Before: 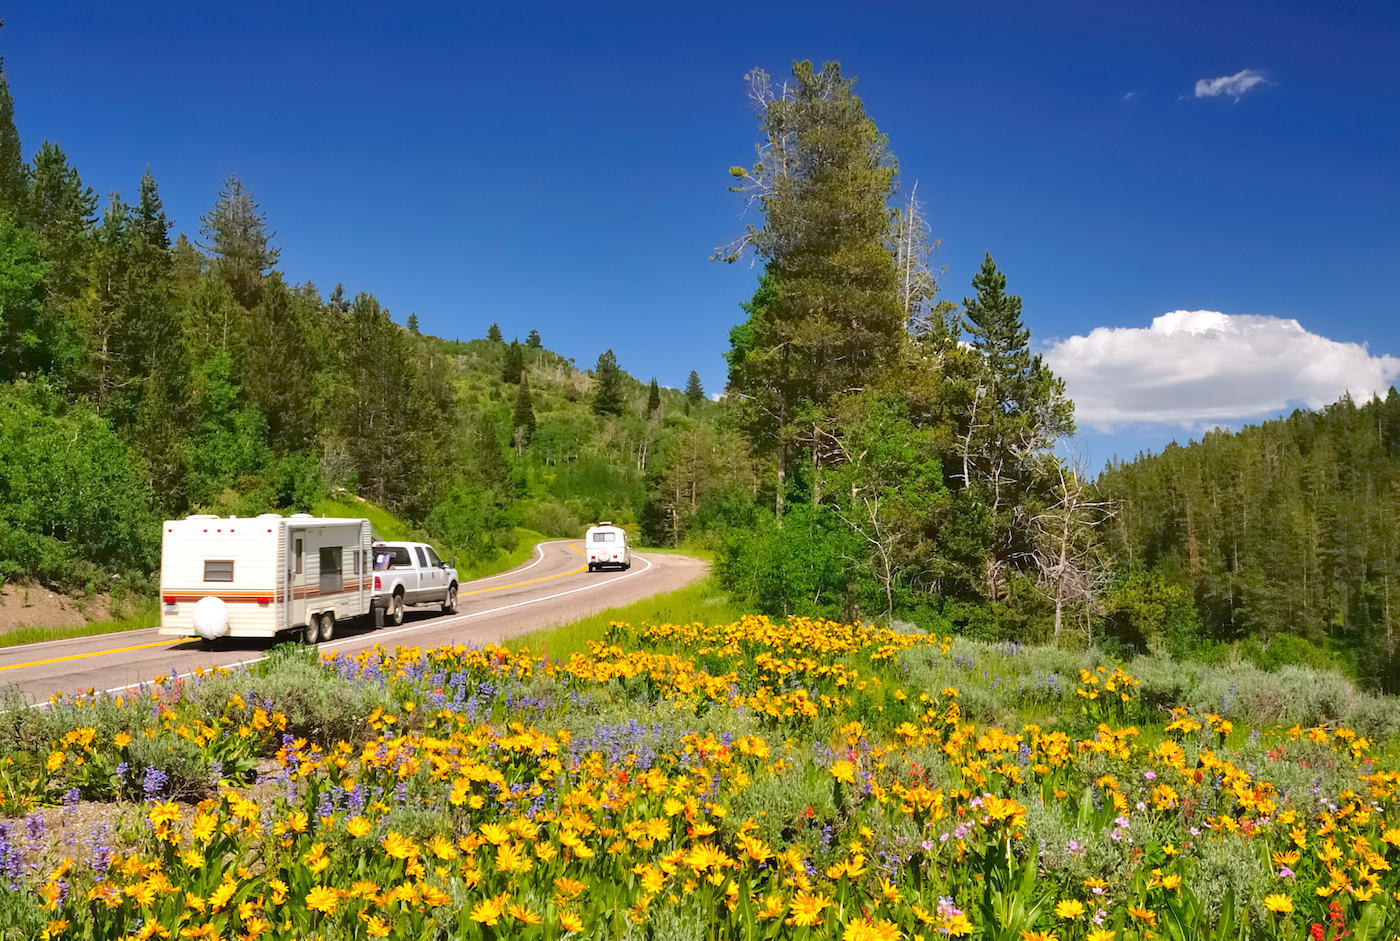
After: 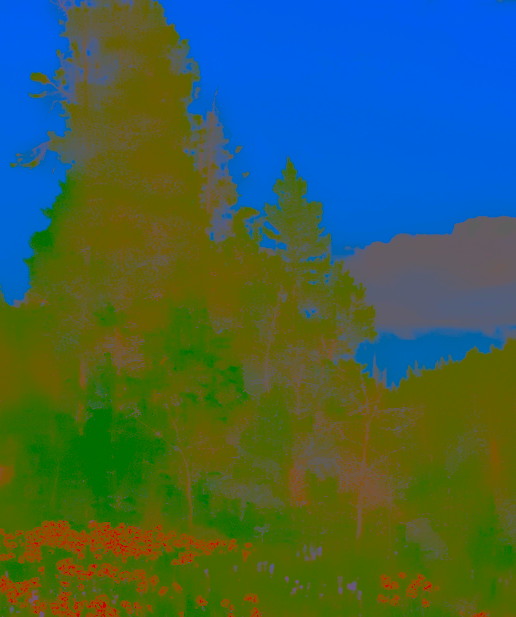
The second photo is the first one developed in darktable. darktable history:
contrast brightness saturation: contrast -0.99, brightness -0.17, saturation 0.75
crop and rotate: left 49.936%, top 10.094%, right 13.136%, bottom 24.256%
